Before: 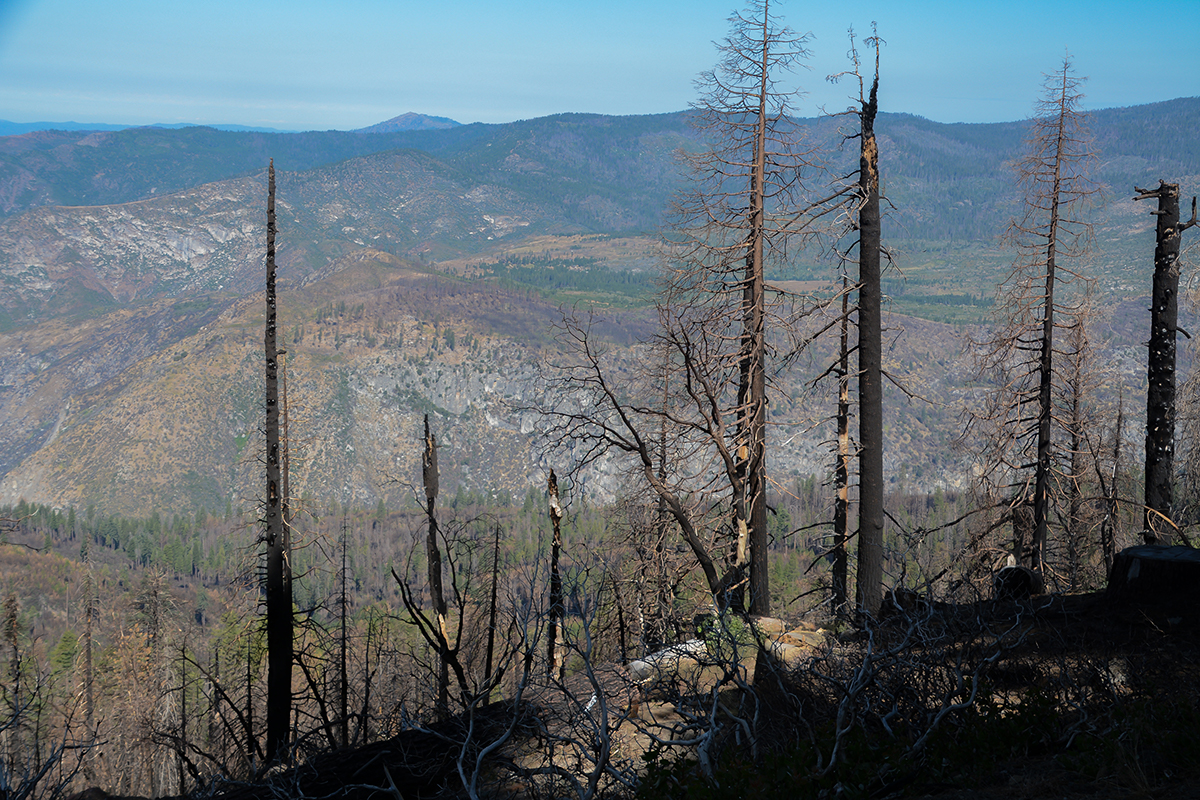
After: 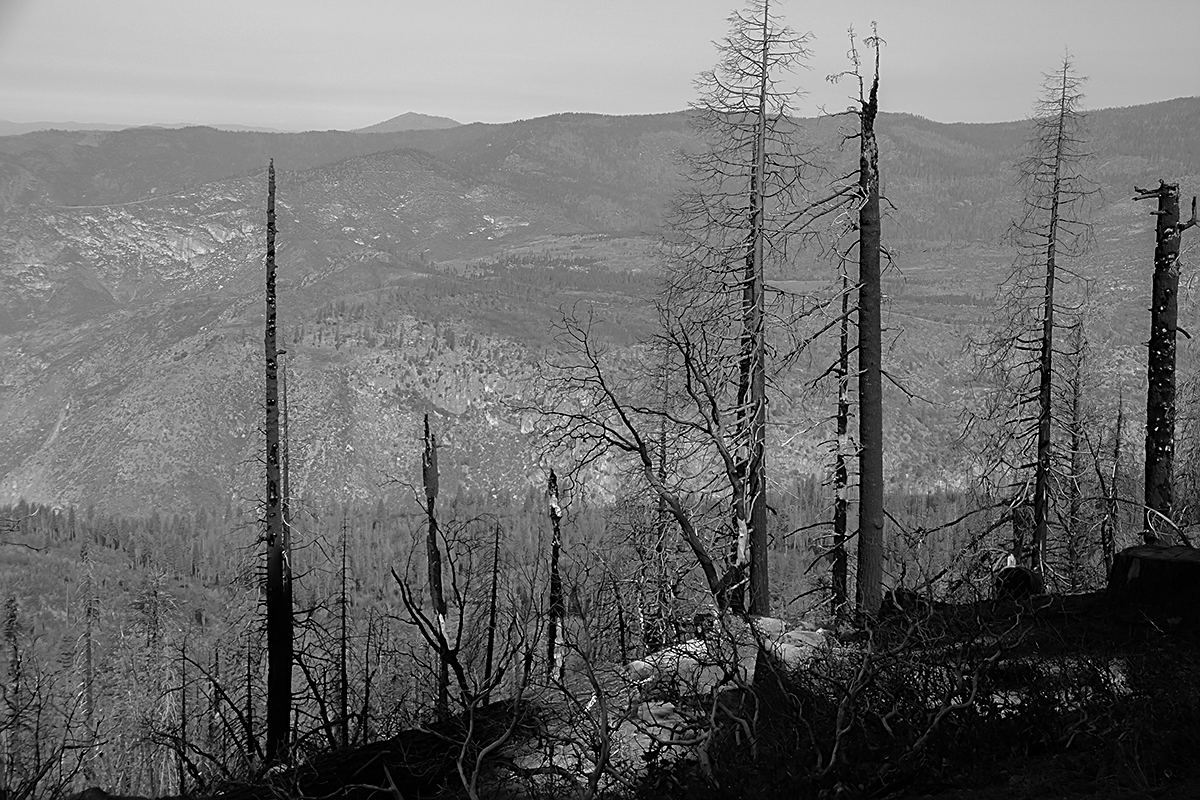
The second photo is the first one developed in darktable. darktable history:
sharpen: on, module defaults
color calibration: output gray [0.21, 0.42, 0.37, 0], illuminant as shot in camera, x 0.358, y 0.373, temperature 4628.91 K
